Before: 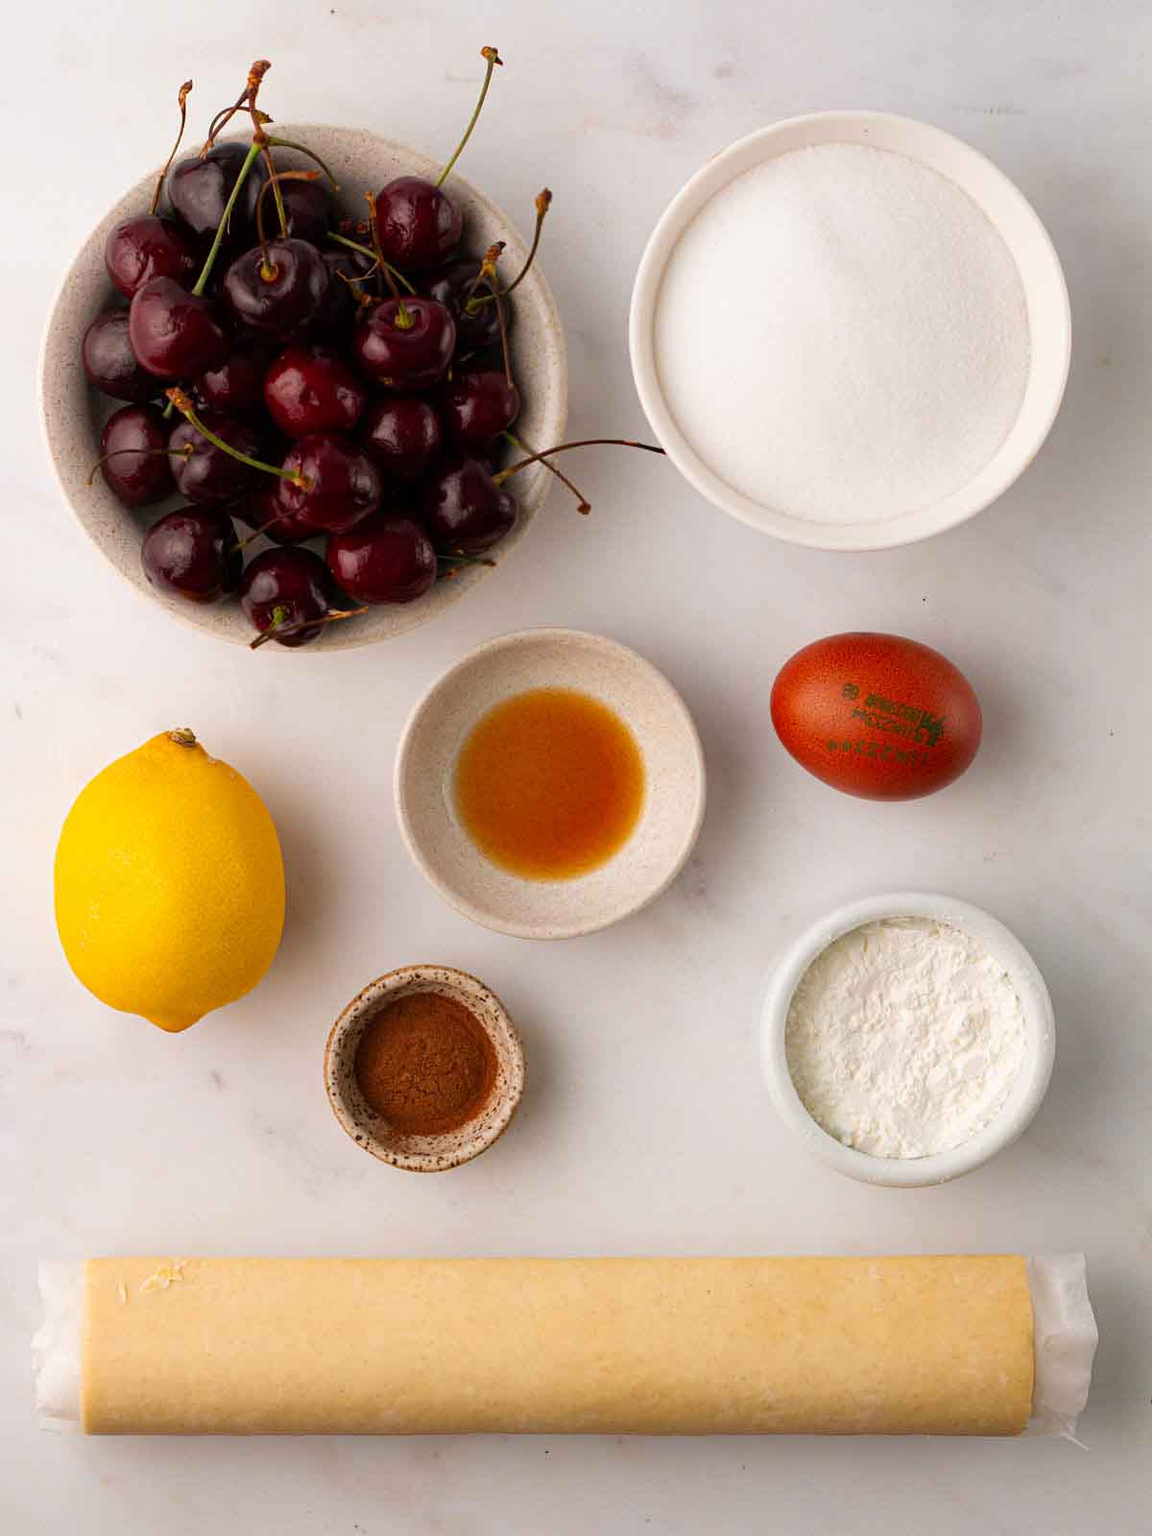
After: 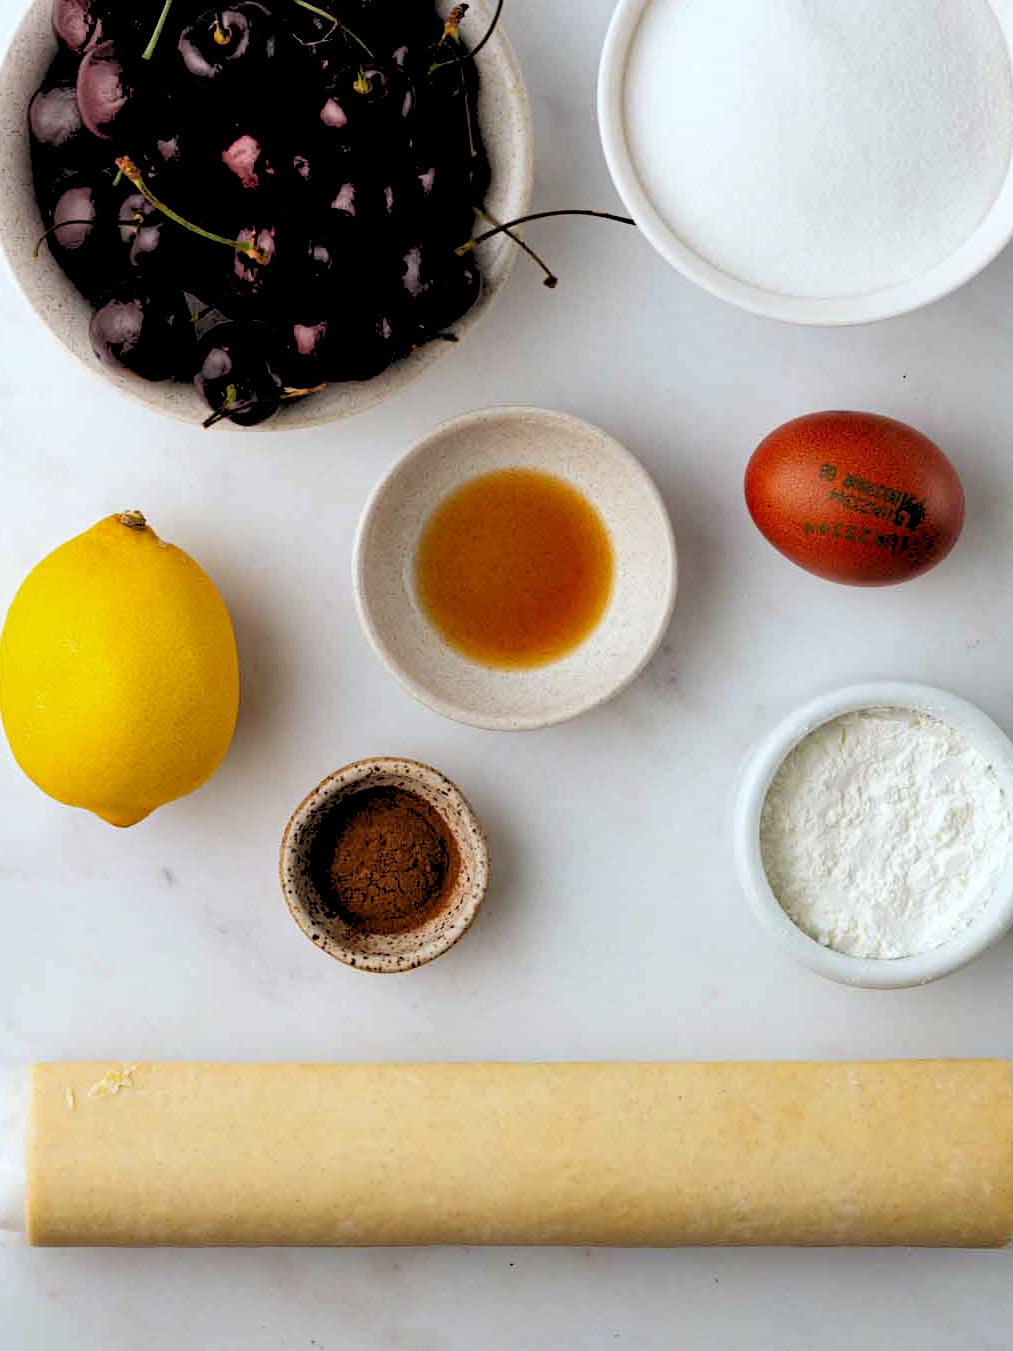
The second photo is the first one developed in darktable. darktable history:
rgb levels: levels [[0.029, 0.461, 0.922], [0, 0.5, 1], [0, 0.5, 1]]
shadows and highlights: shadows 37.27, highlights -28.18, soften with gaussian
crop and rotate: left 4.842%, top 15.51%, right 10.668%
white balance: red 0.925, blue 1.046
